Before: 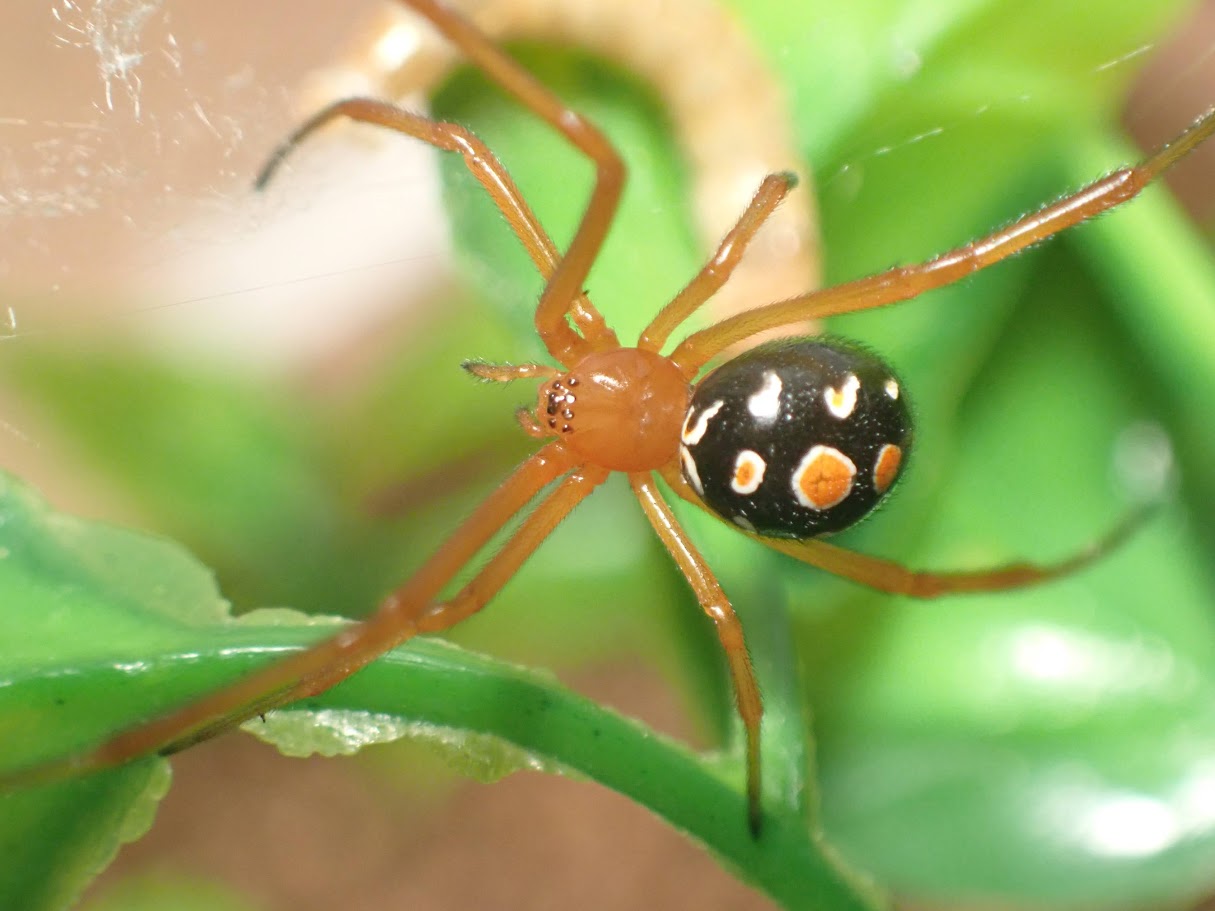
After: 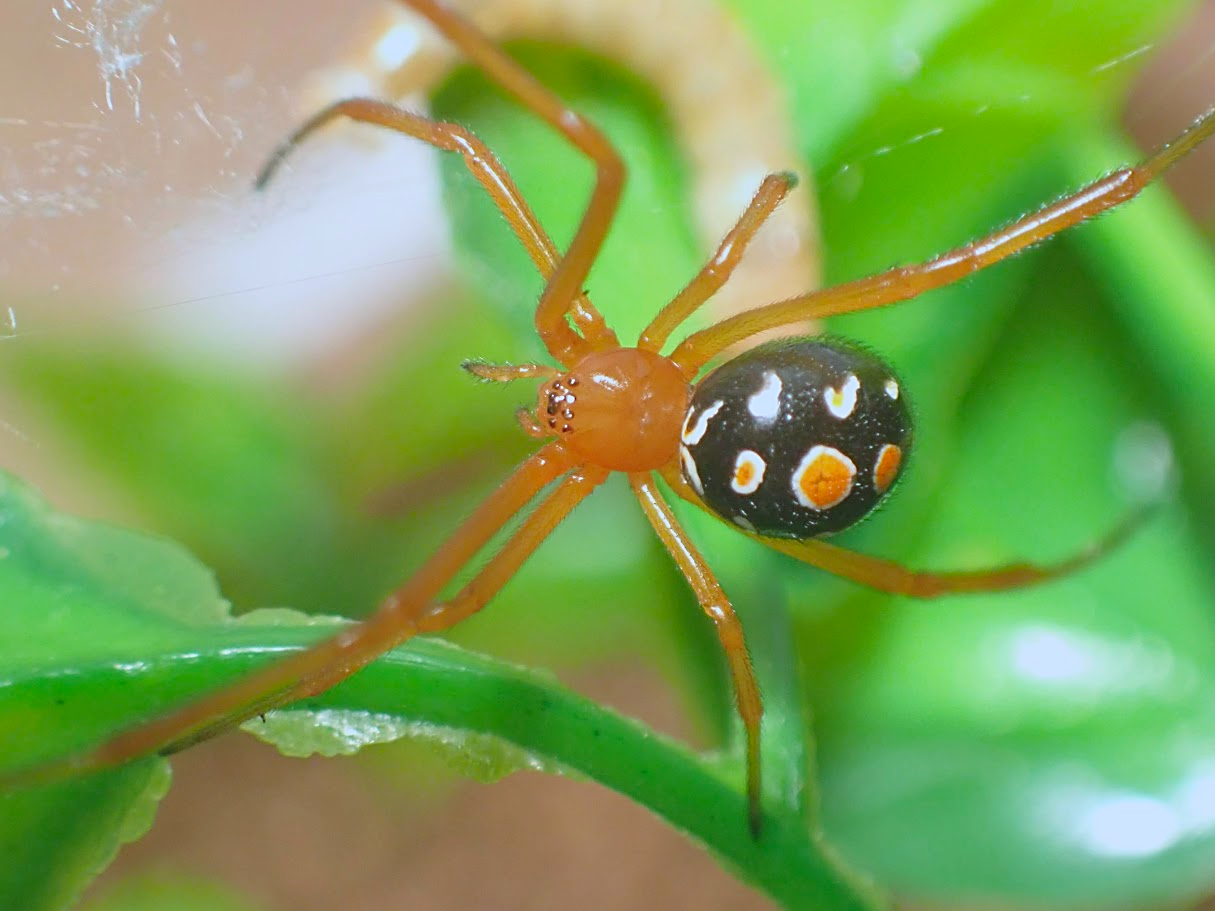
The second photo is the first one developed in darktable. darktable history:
white balance: red 0.926, green 1.003, blue 1.133
contrast brightness saturation: contrast -0.19, saturation 0.19
sharpen: on, module defaults
